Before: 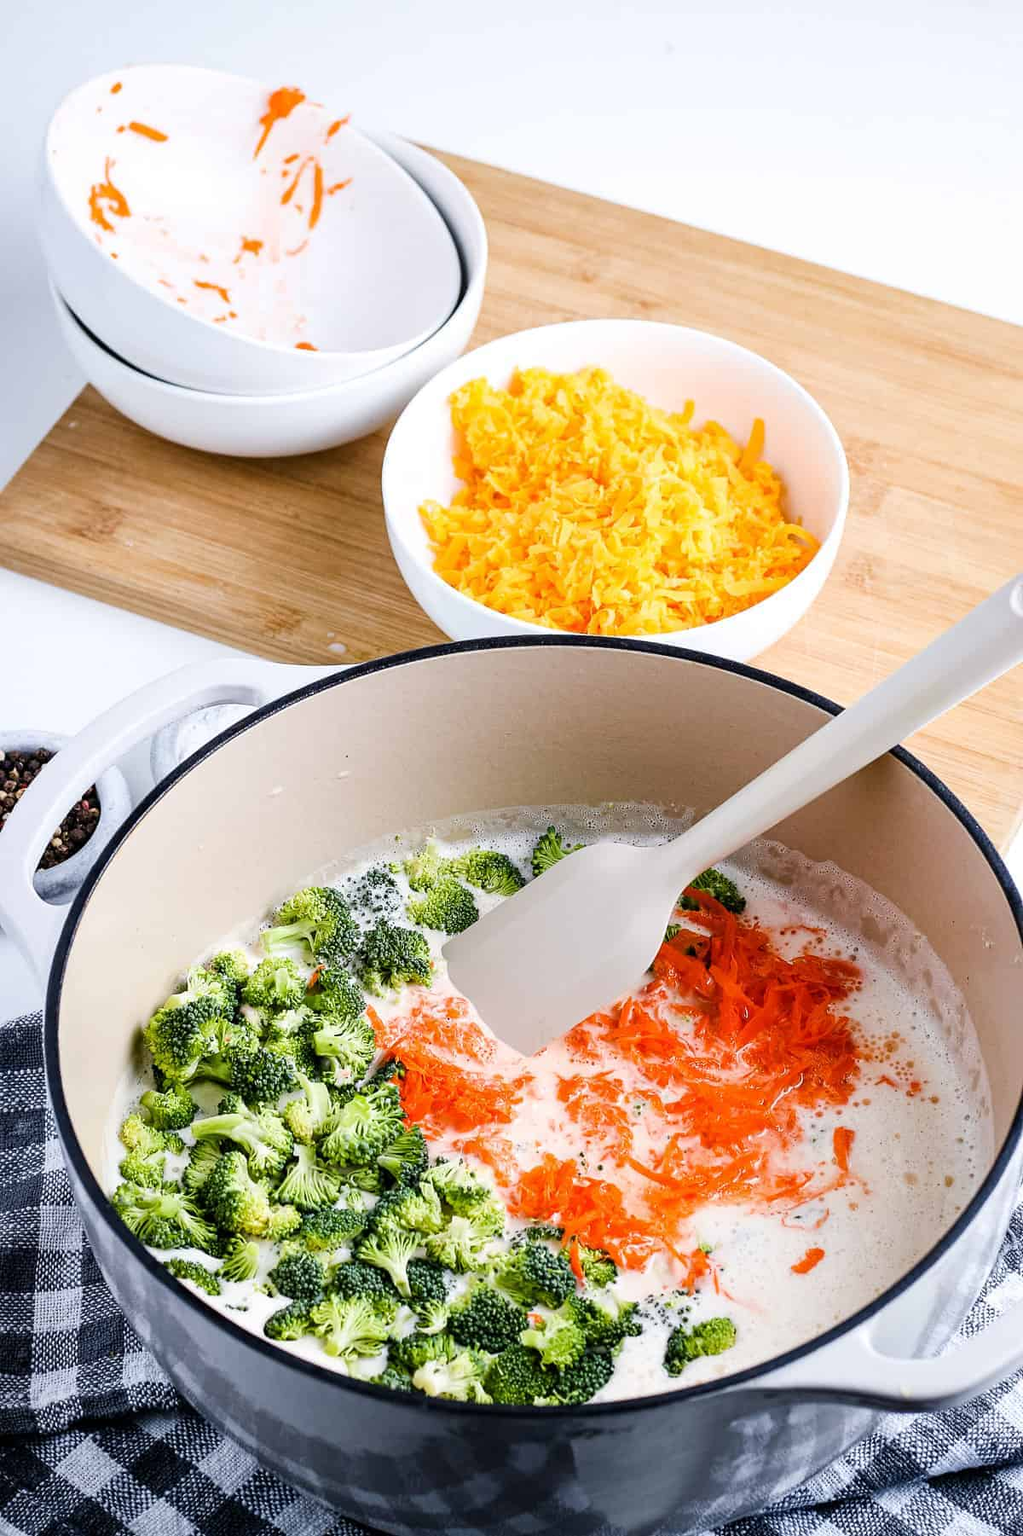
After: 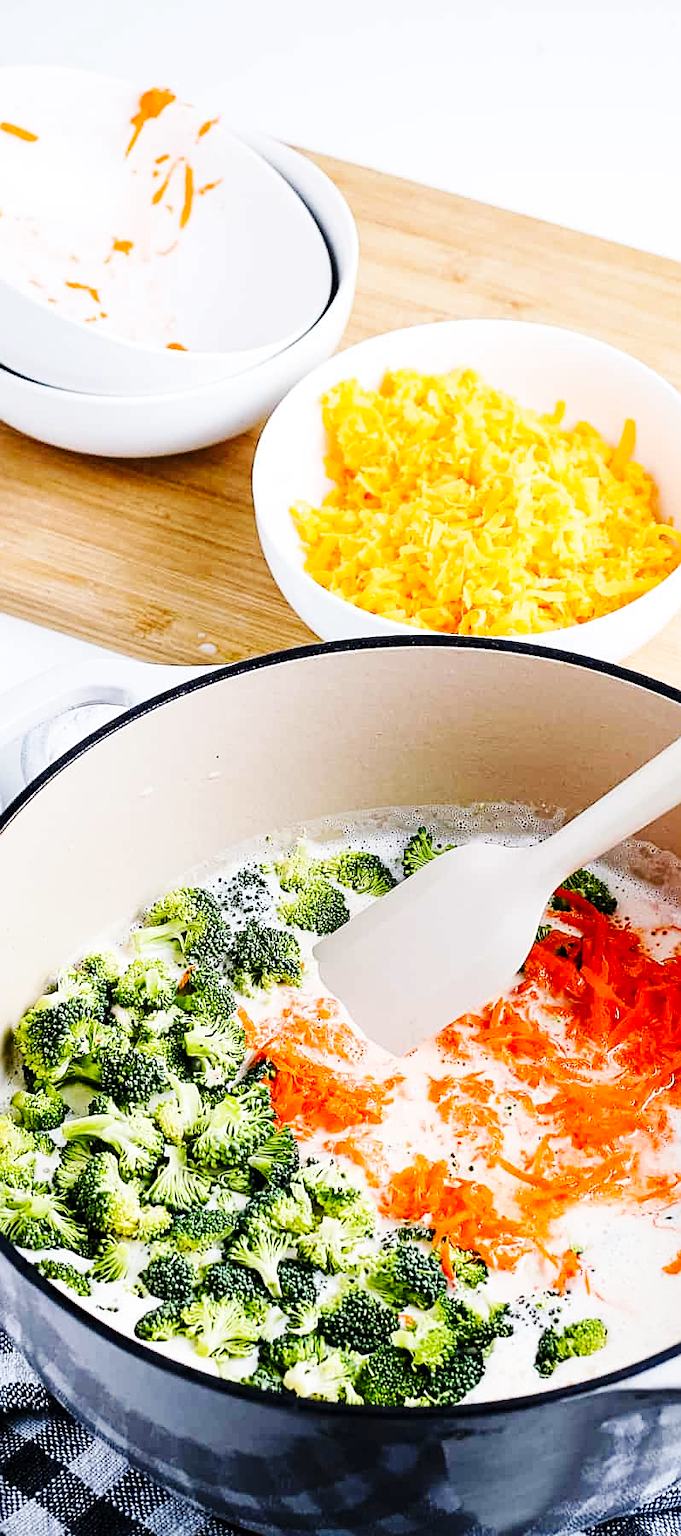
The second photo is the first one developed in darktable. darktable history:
base curve: curves: ch0 [(0, 0) (0.036, 0.025) (0.121, 0.166) (0.206, 0.329) (0.605, 0.79) (1, 1)], preserve colors none
sharpen: on, module defaults
crop and rotate: left 12.673%, right 20.66%
